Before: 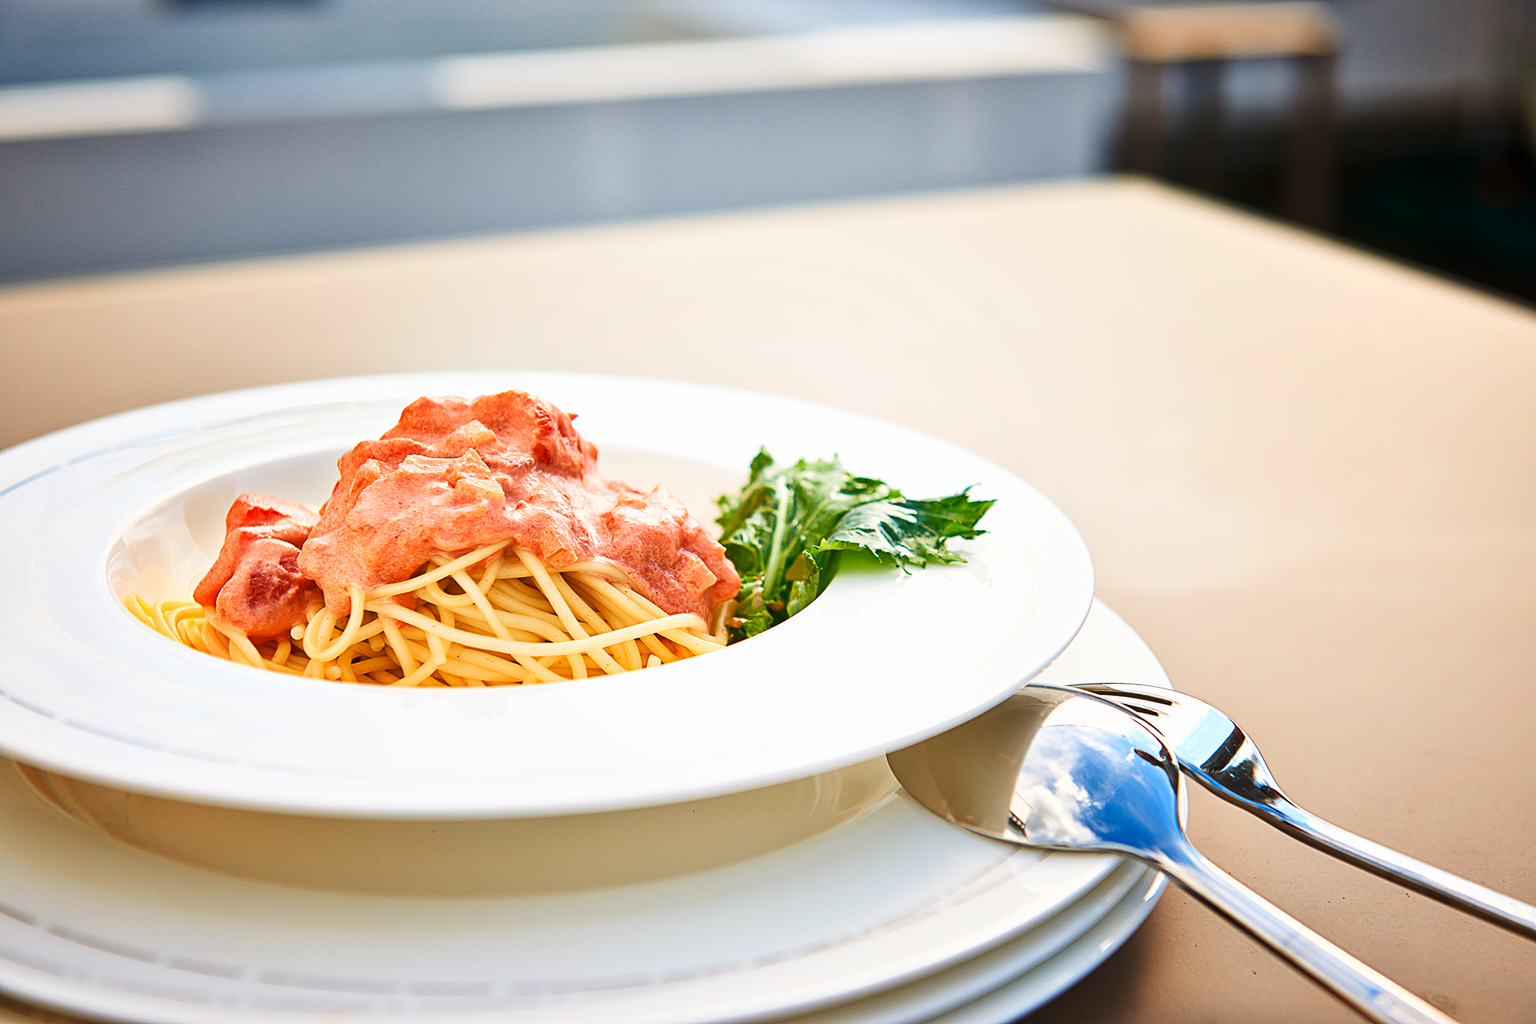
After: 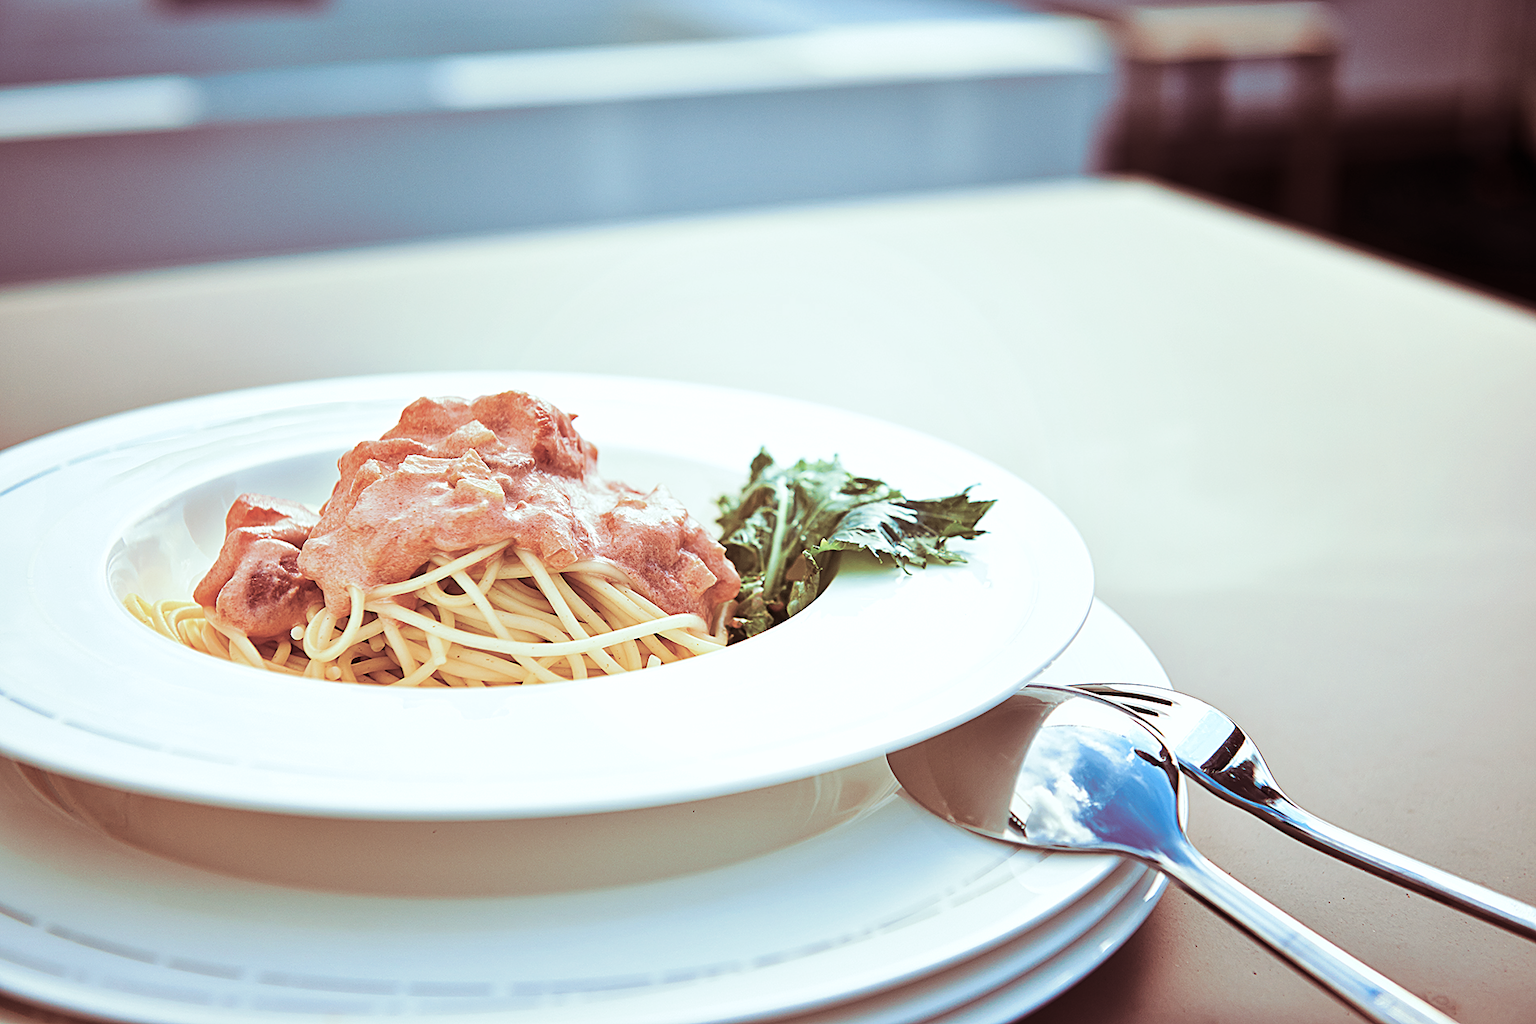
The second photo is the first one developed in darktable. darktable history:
split-toning: on, module defaults
sharpen: amount 0.2
color correction: highlights a* -12.64, highlights b* -18.1, saturation 0.7
